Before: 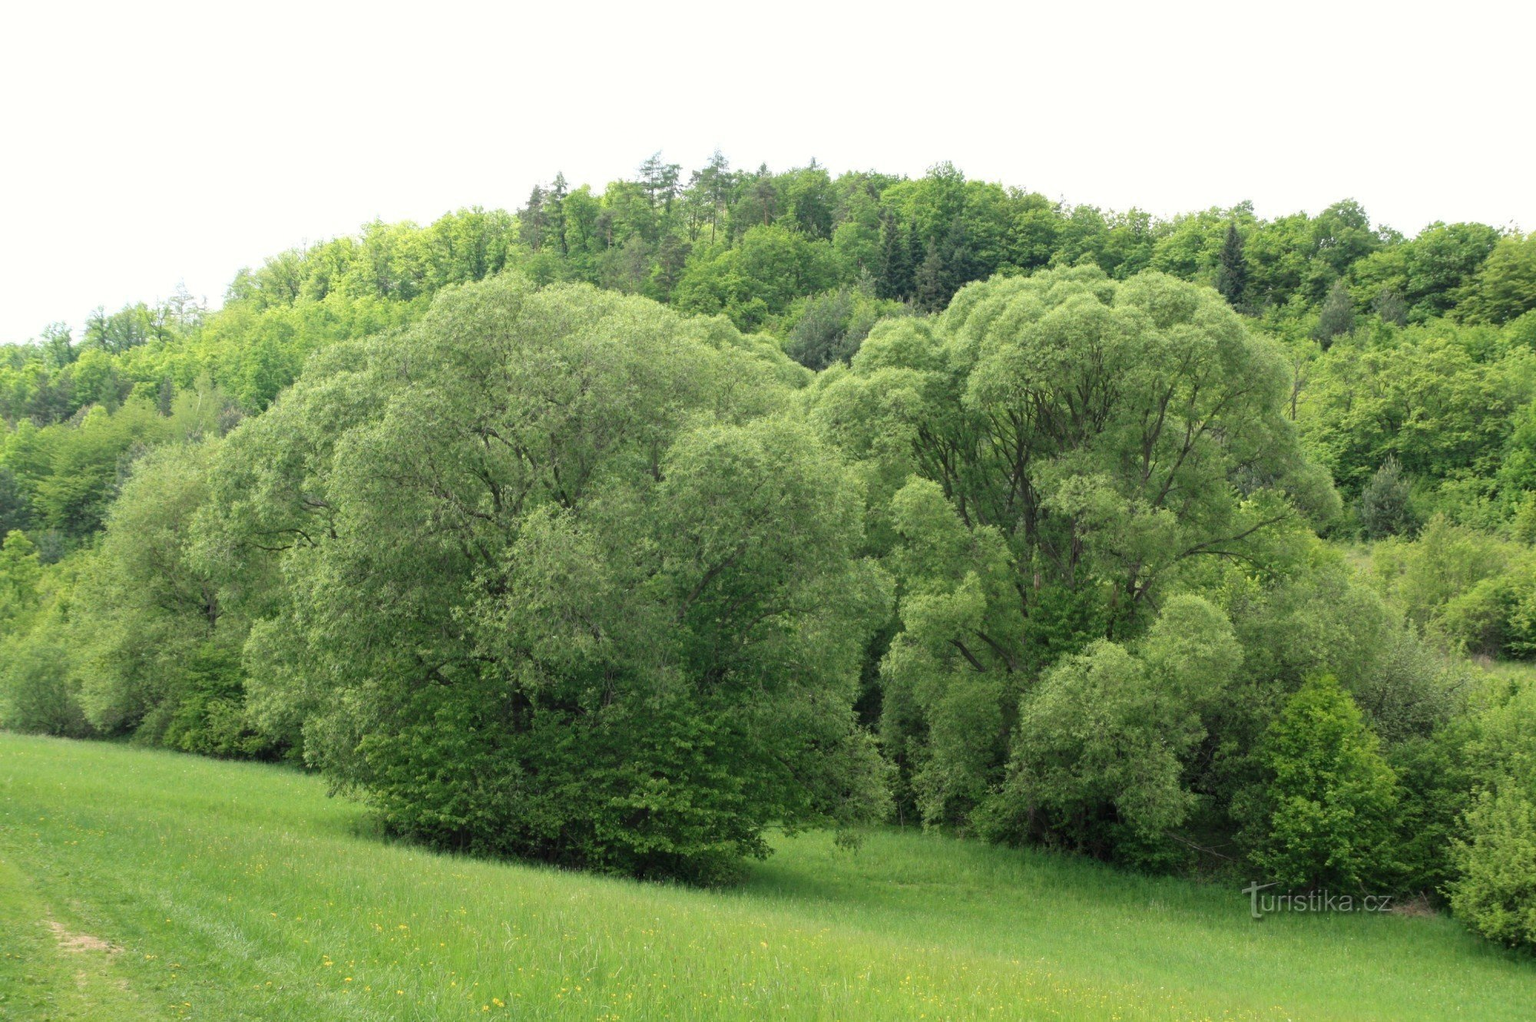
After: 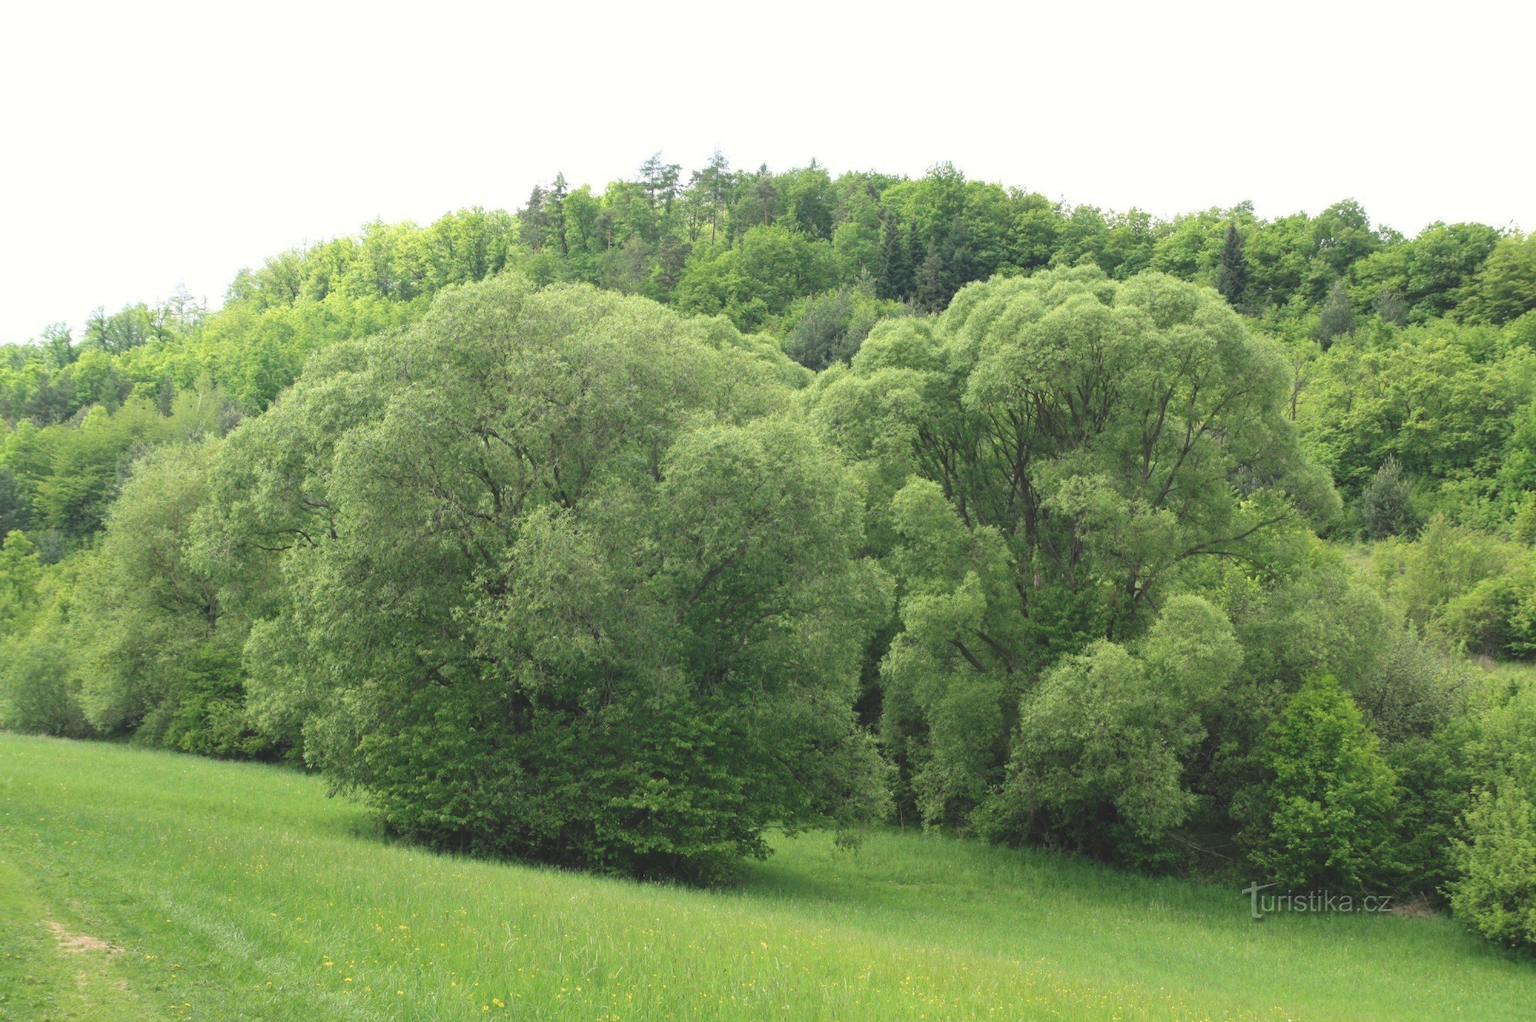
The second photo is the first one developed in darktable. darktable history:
exposure: black level correction -0.016, compensate exposure bias true, compensate highlight preservation false
